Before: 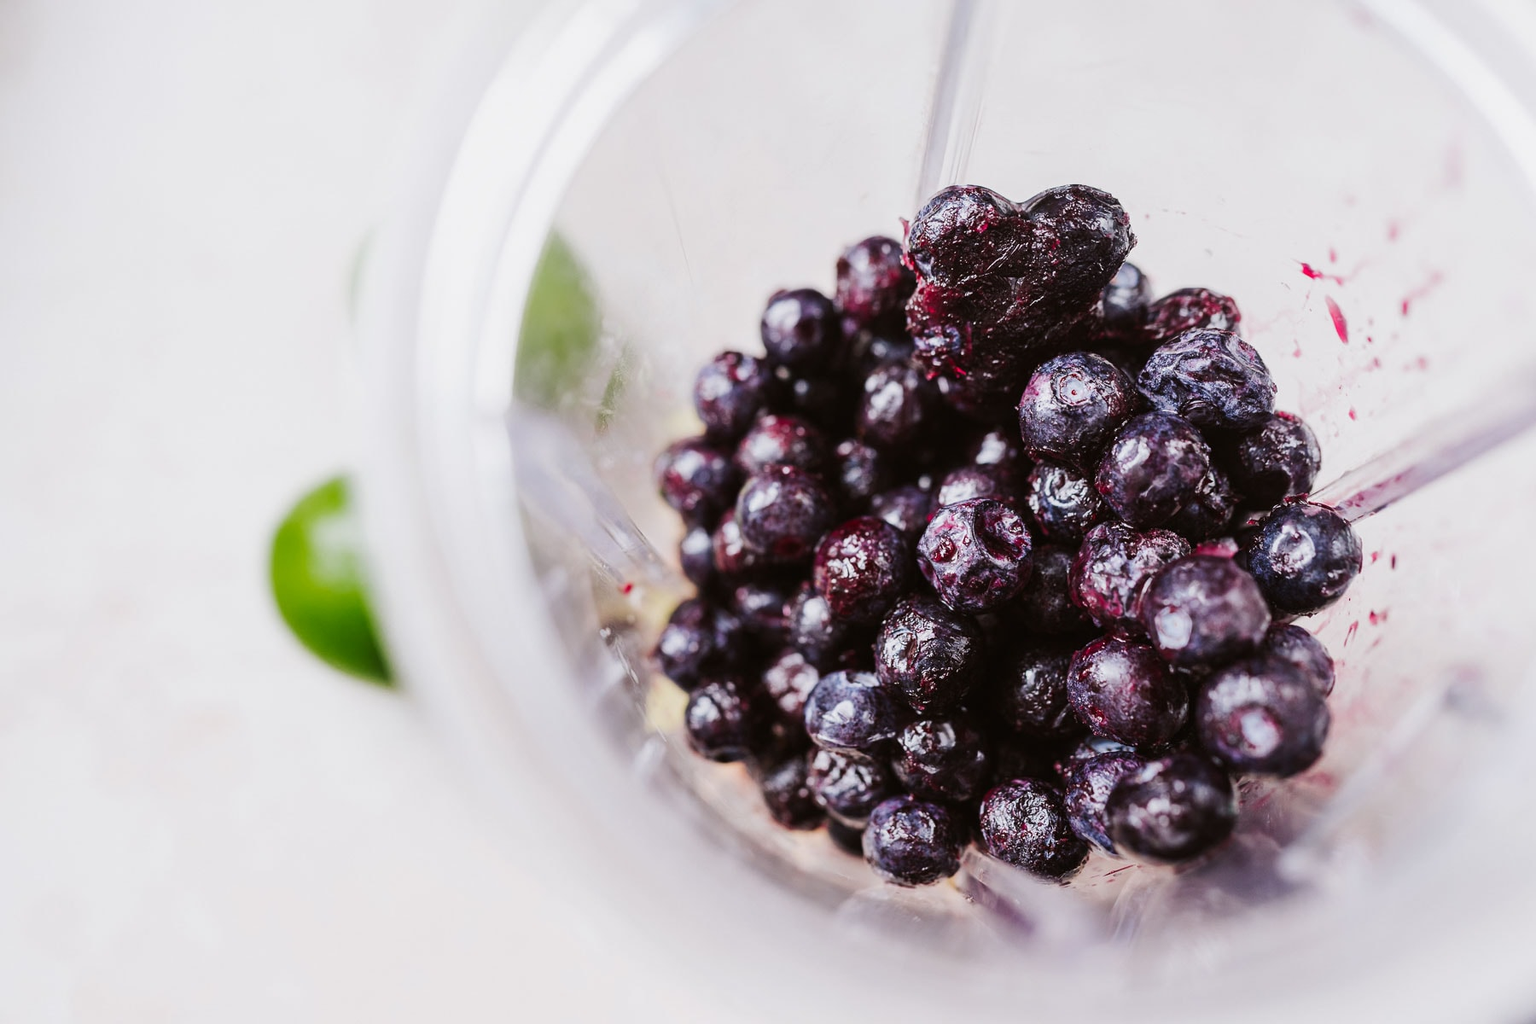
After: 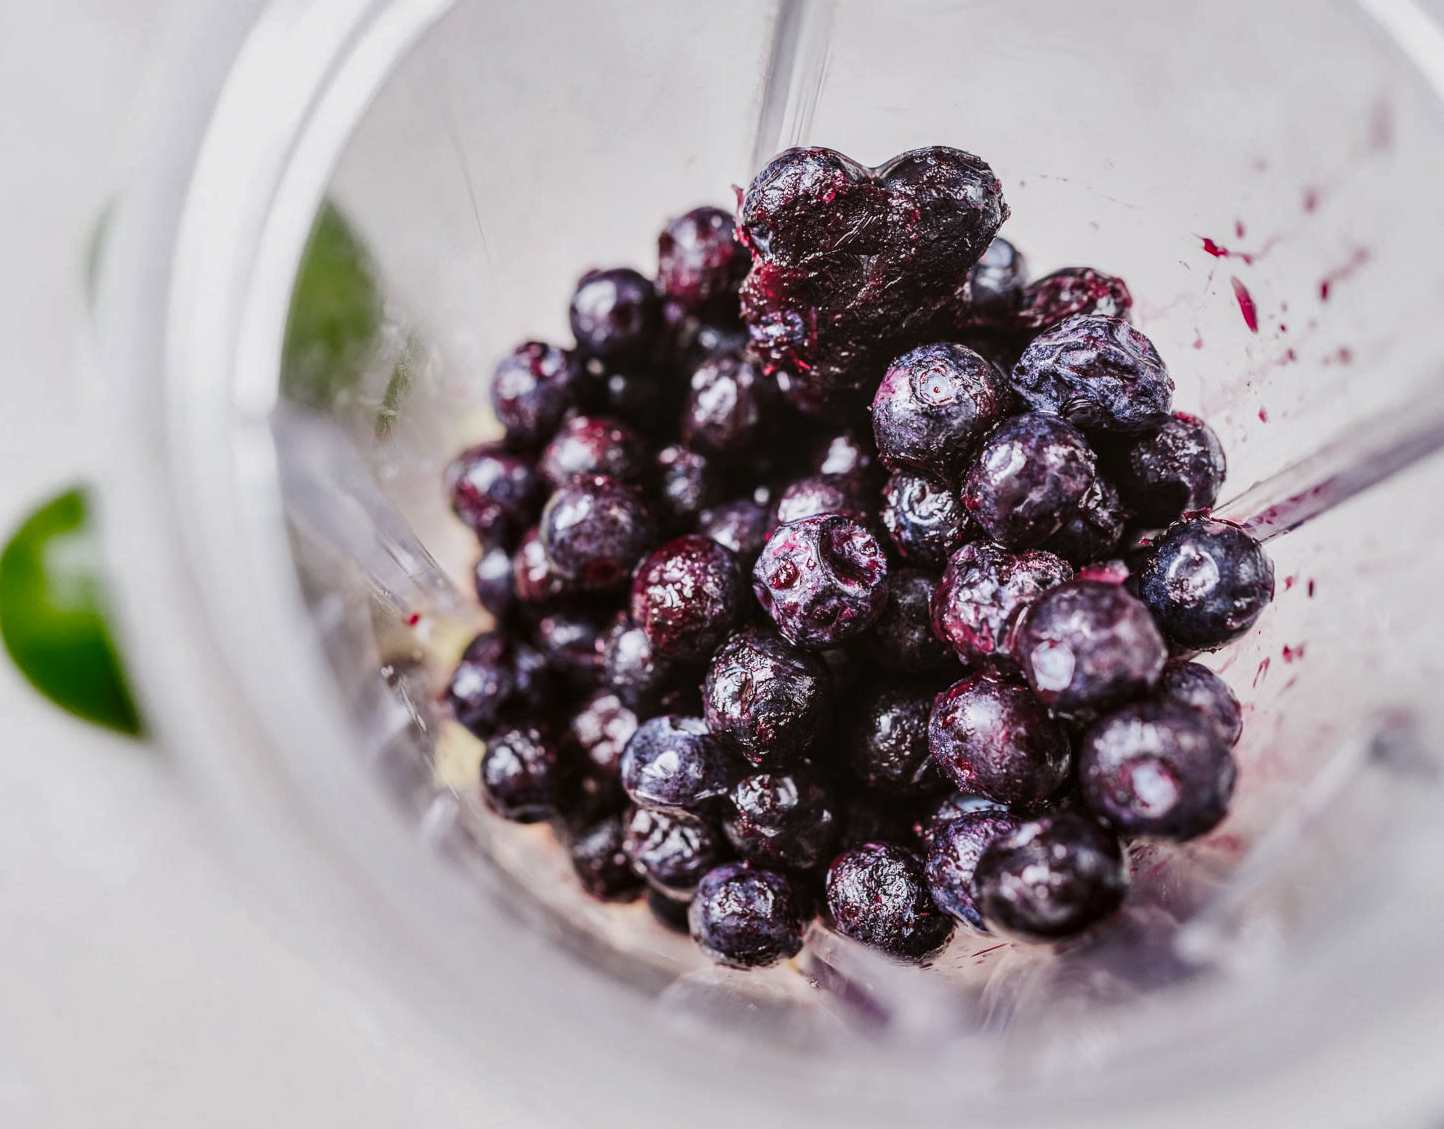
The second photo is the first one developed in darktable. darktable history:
crop and rotate: left 17.943%, top 5.891%, right 1.814%
shadows and highlights: shadows 40.16, highlights -53.36, low approximation 0.01, soften with gaussian
local contrast: on, module defaults
